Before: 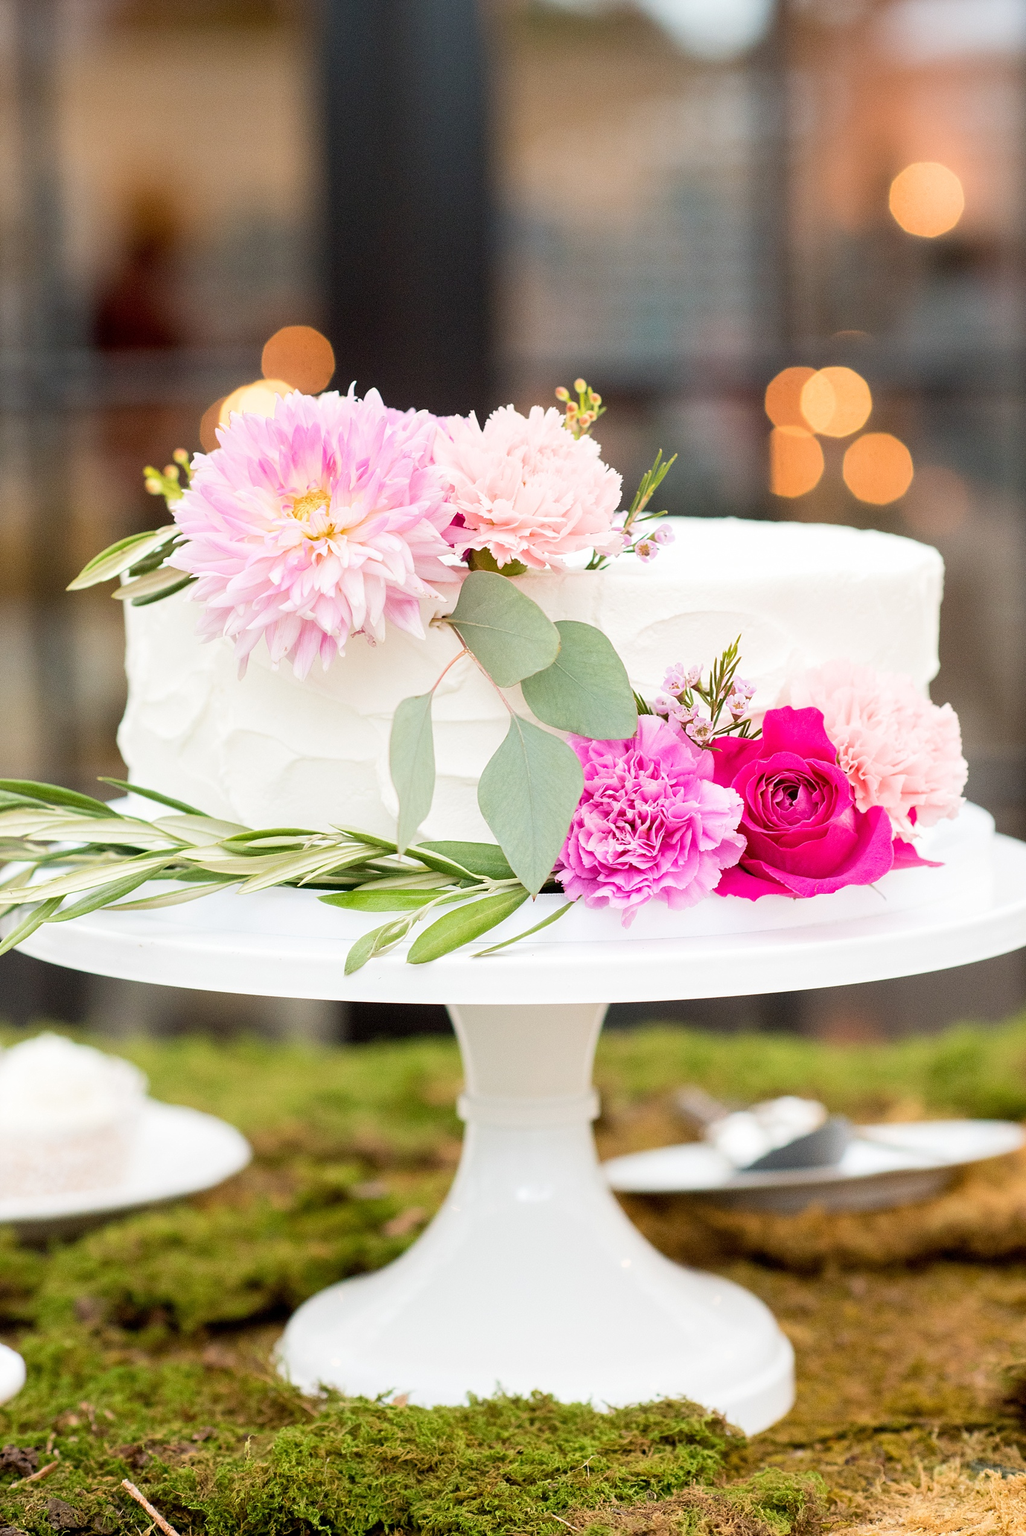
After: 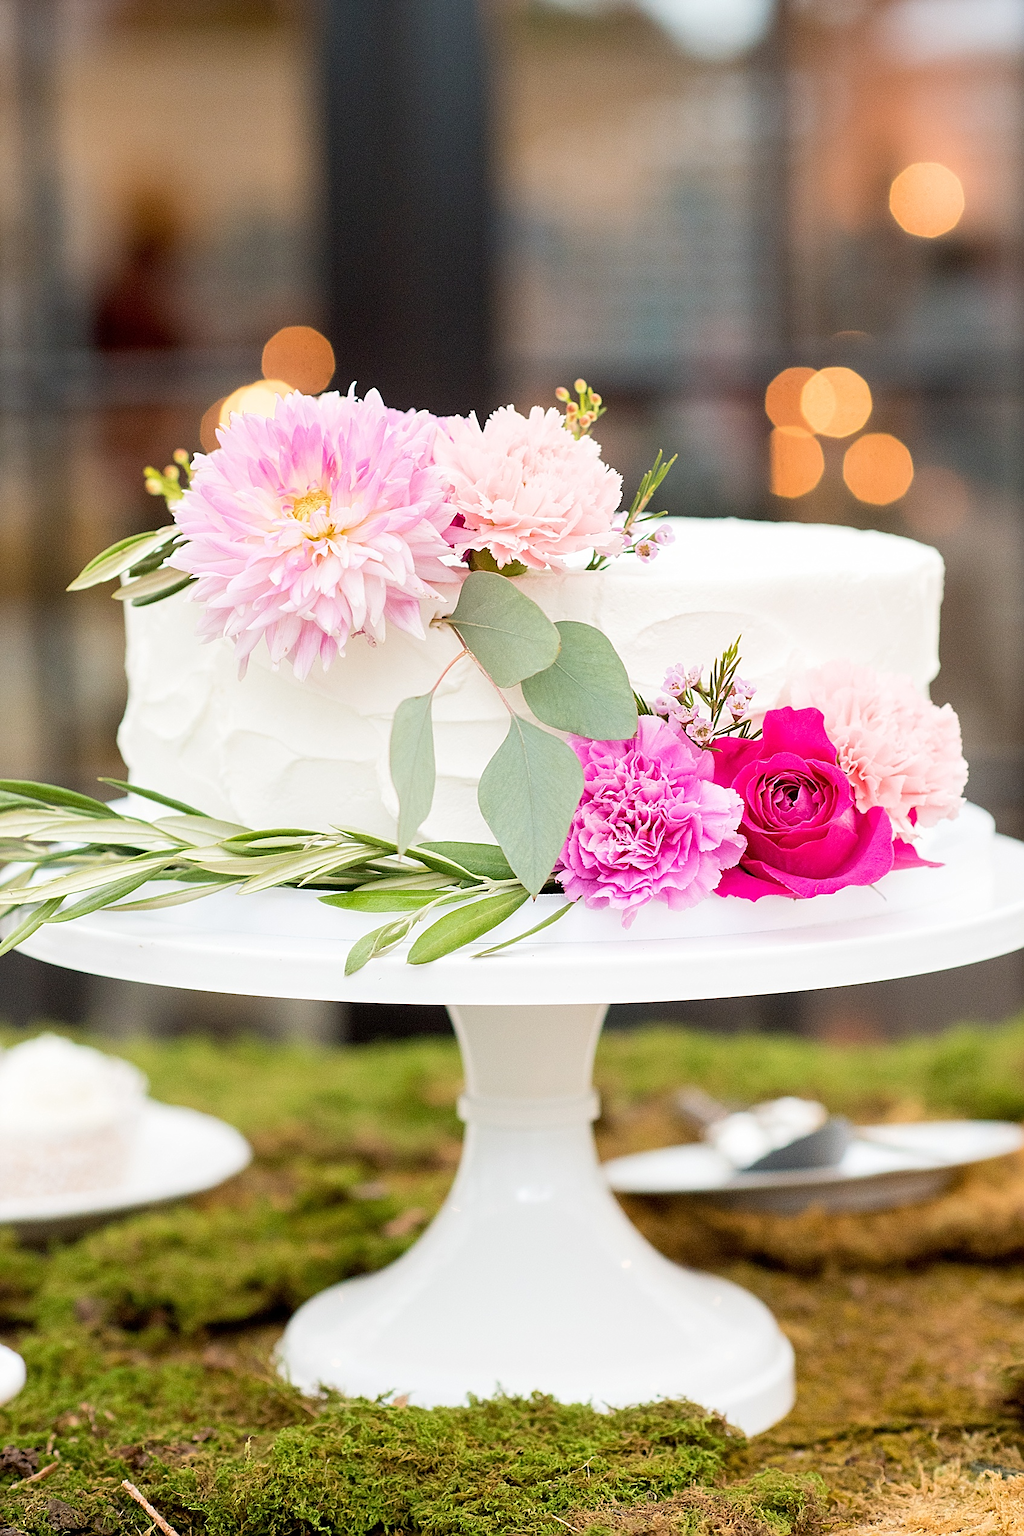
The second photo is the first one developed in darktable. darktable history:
crop and rotate: left 0.064%, bottom 0.001%
sharpen: on, module defaults
